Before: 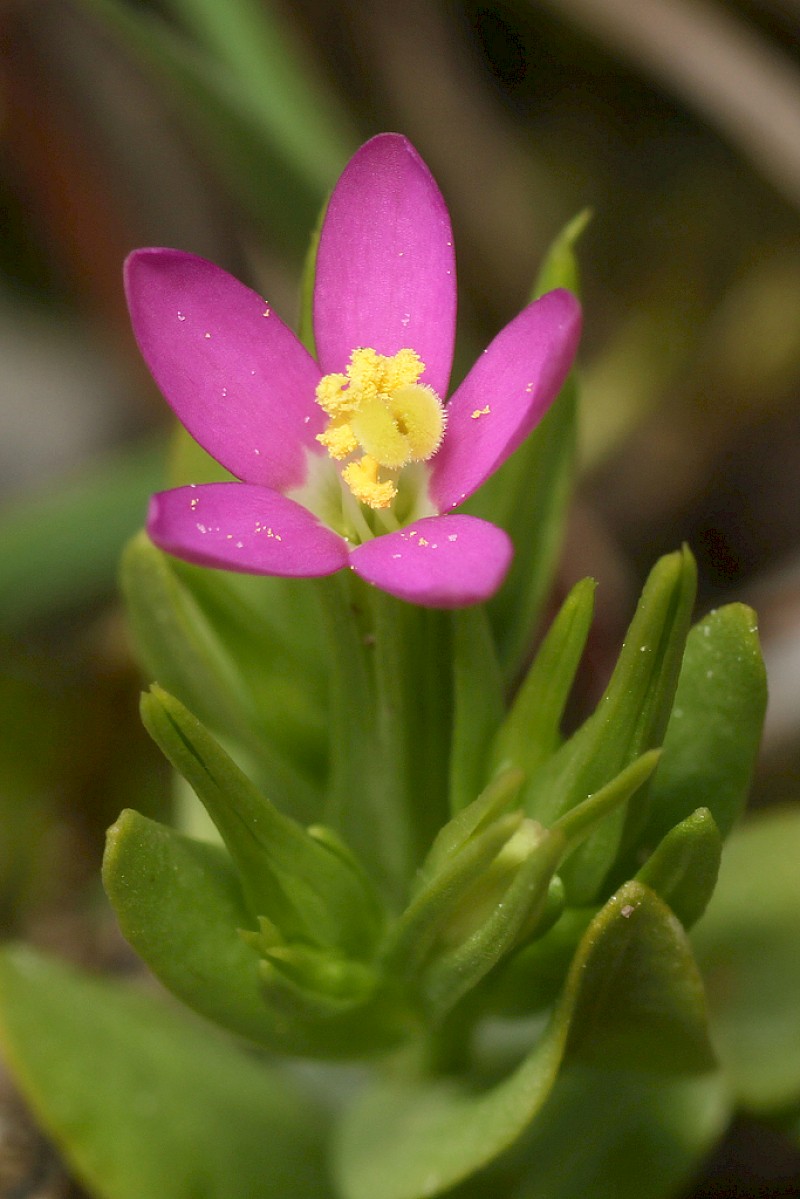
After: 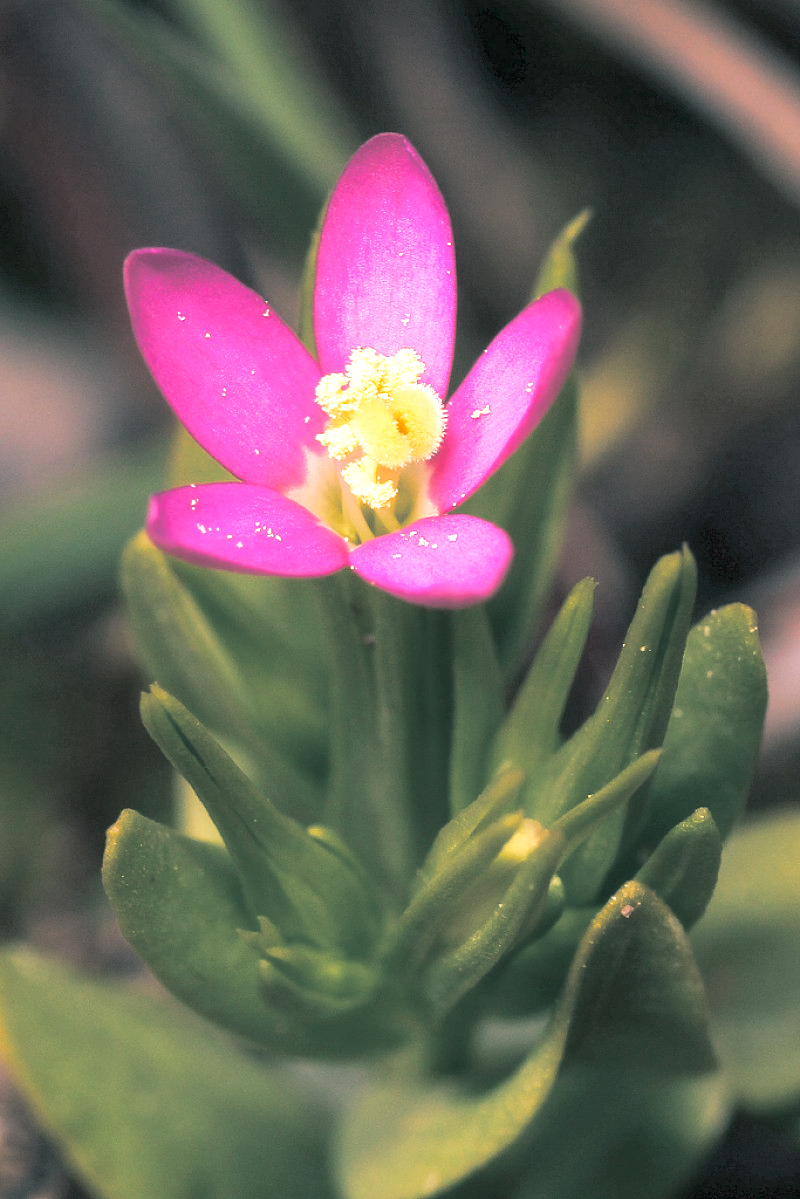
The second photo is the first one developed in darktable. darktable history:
white balance: red 1.188, blue 1.11
split-toning: shadows › hue 205.2°, shadows › saturation 0.43, highlights › hue 54°, highlights › saturation 0.54
exposure: black level correction 0, exposure 0.5 EV, compensate exposure bias true, compensate highlight preservation false
color correction: highlights b* 3
